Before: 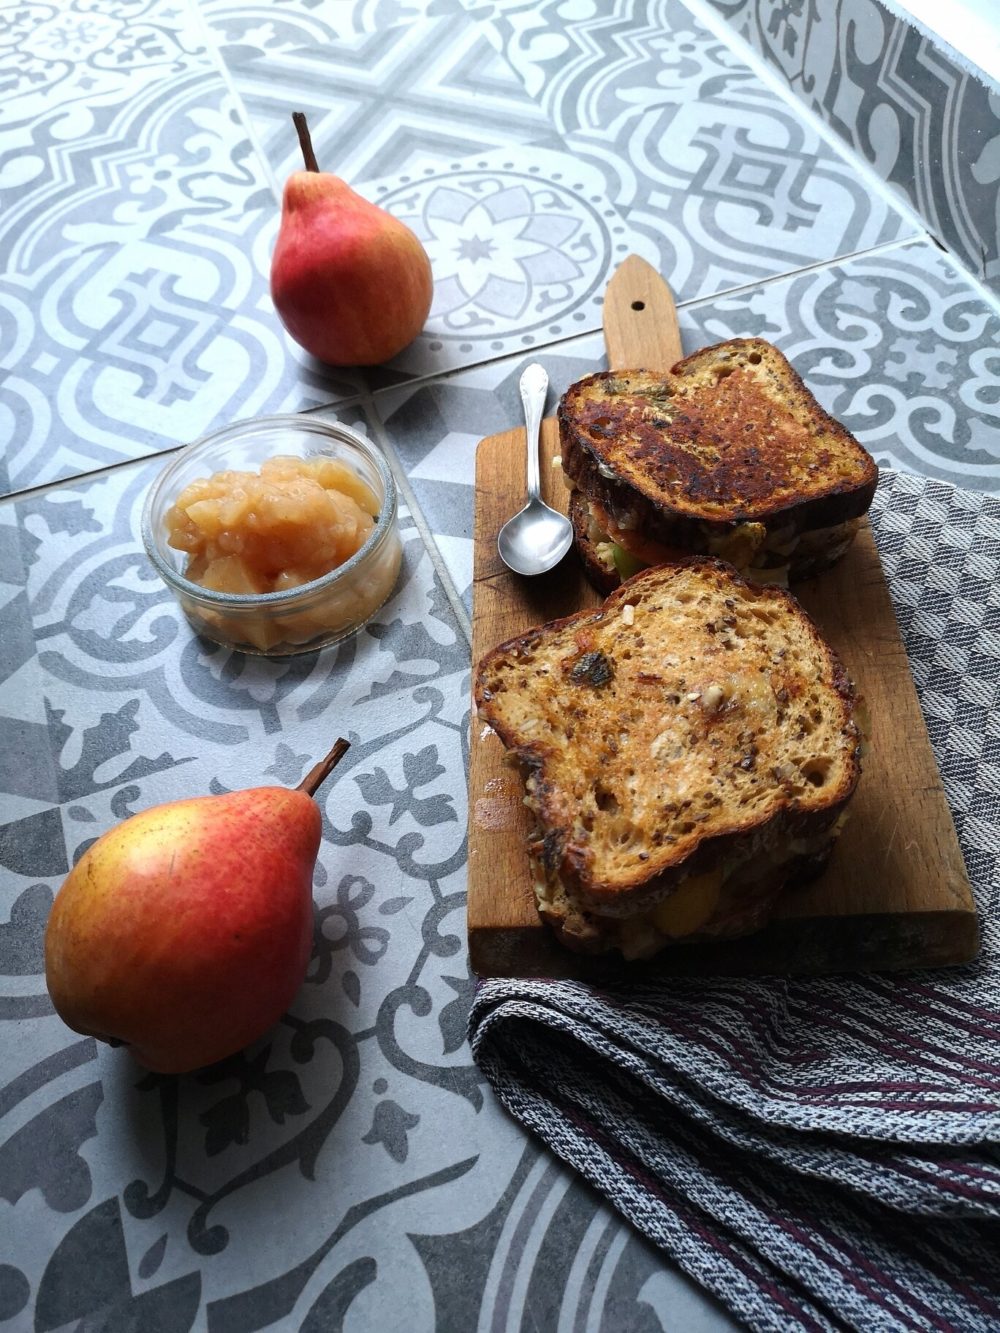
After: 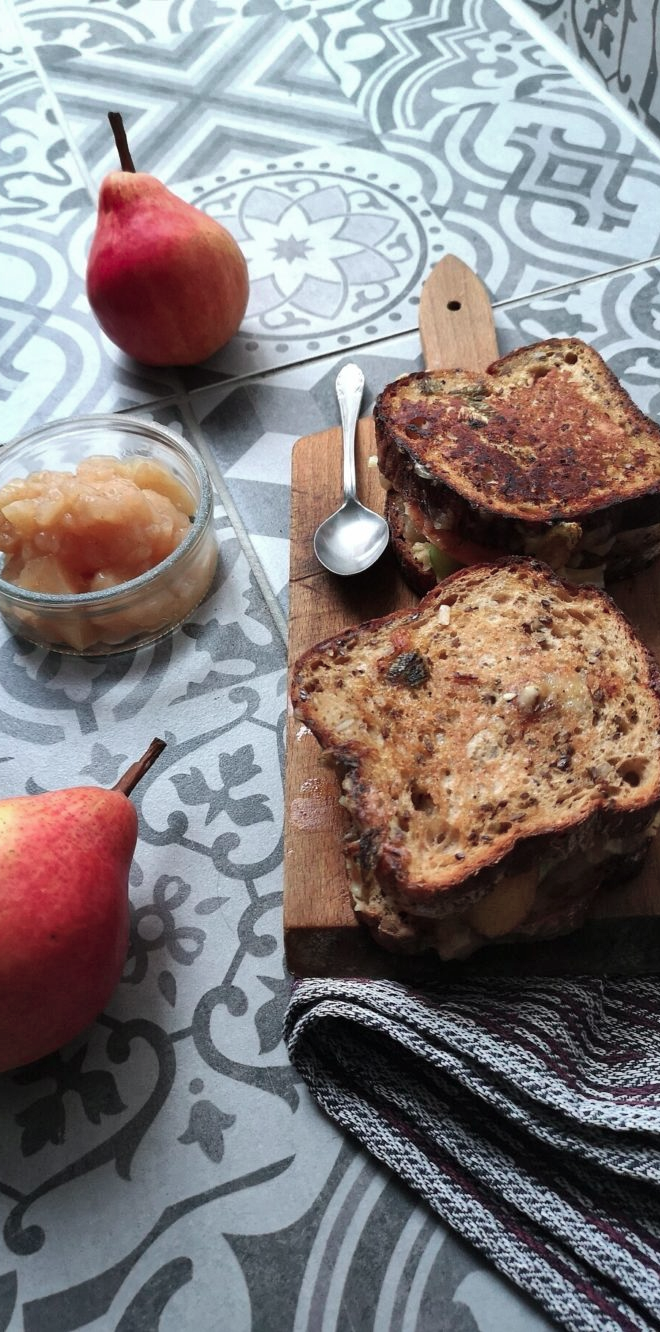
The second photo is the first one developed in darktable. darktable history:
crop and rotate: left 18.442%, right 15.508%
shadows and highlights: shadows 60, soften with gaussian
color contrast: blue-yellow contrast 0.7
